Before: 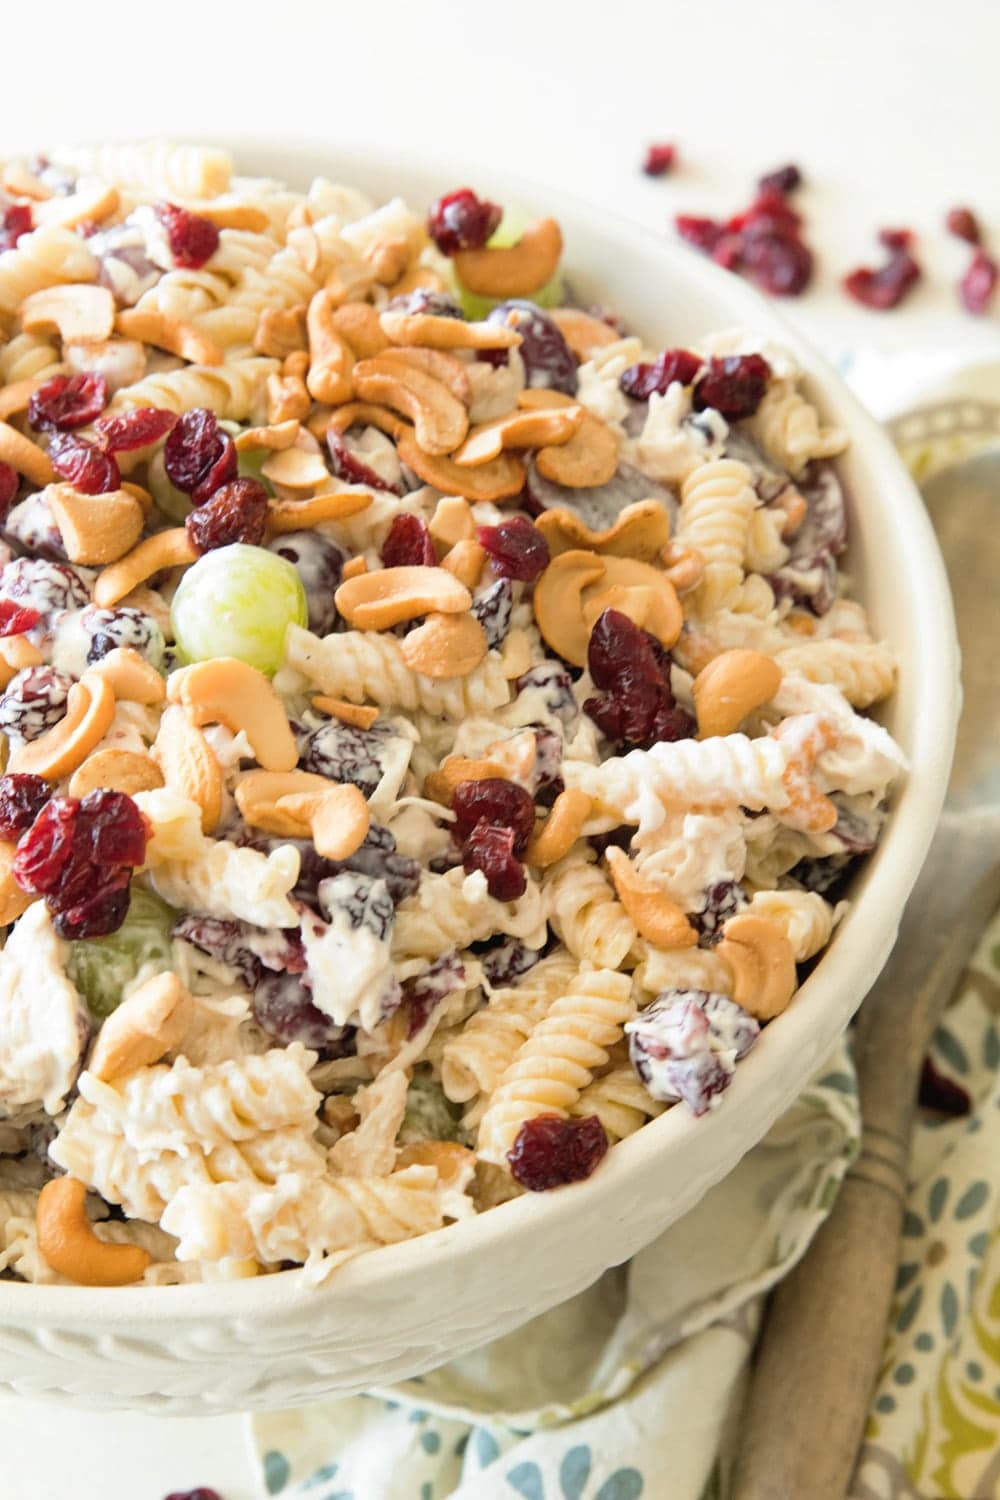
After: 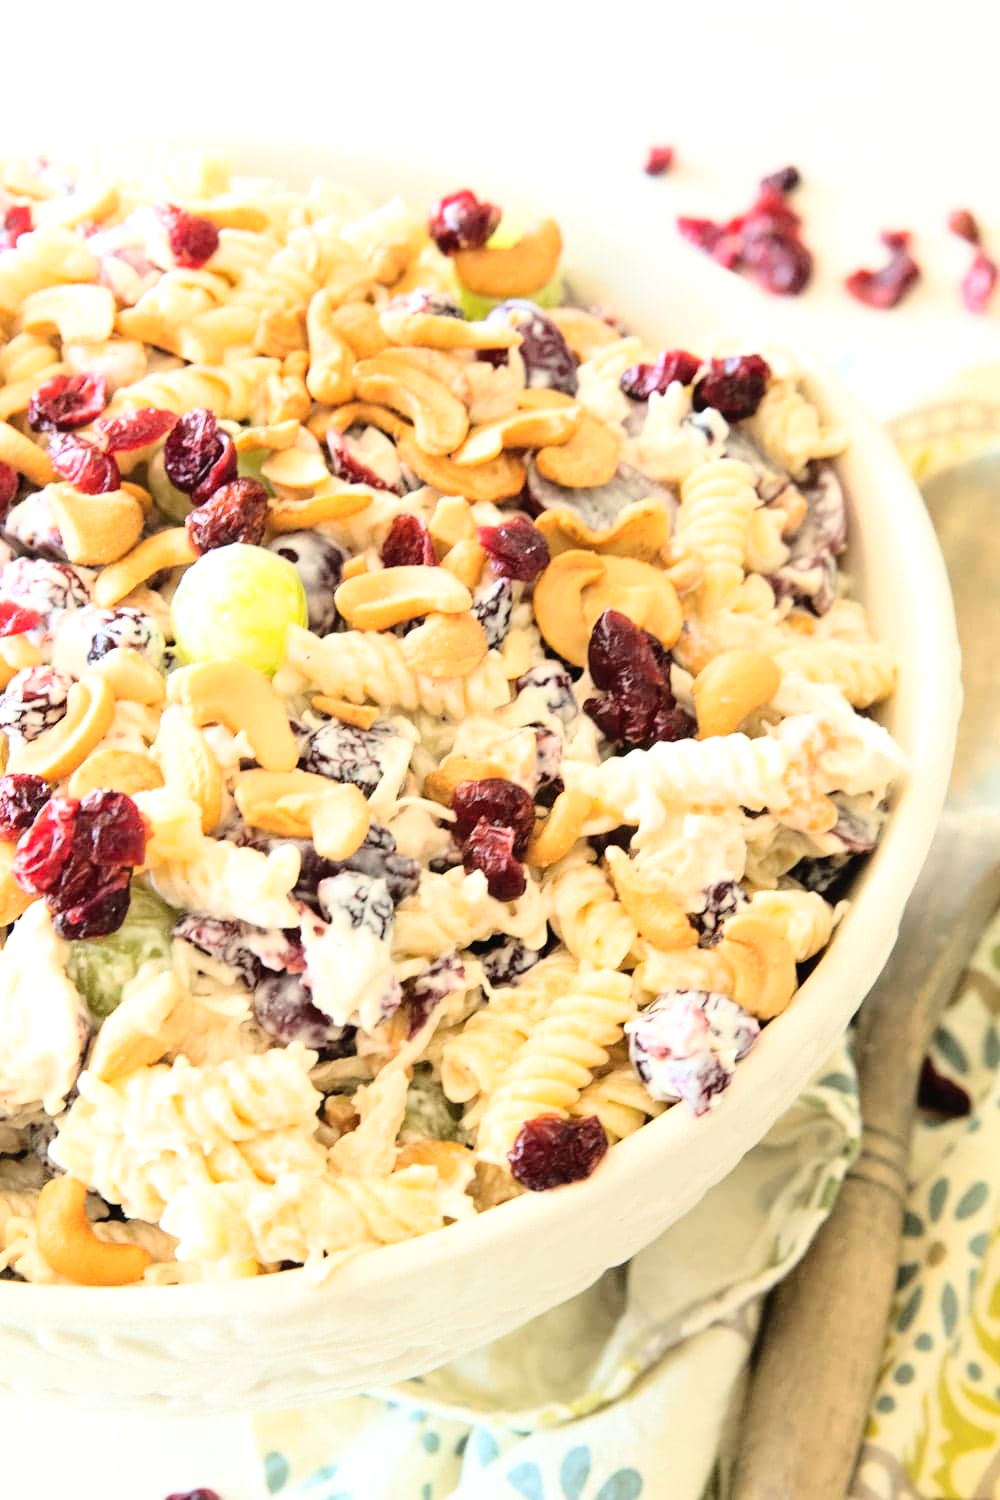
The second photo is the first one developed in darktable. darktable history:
exposure: exposure 0.226 EV, compensate highlight preservation false
base curve: curves: ch0 [(0, 0) (0.028, 0.03) (0.121, 0.232) (0.46, 0.748) (0.859, 0.968) (1, 1)]
